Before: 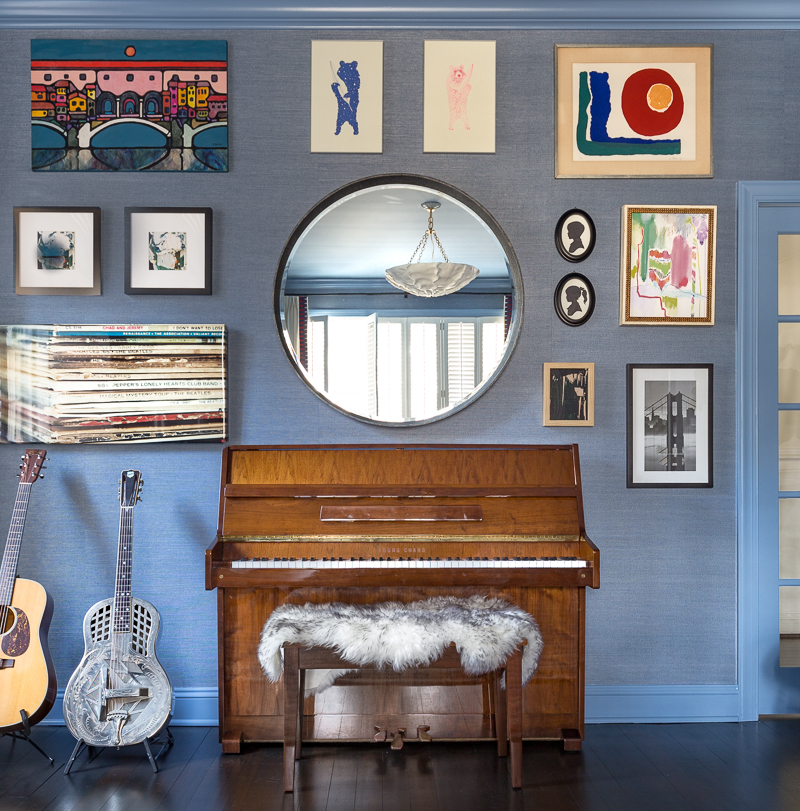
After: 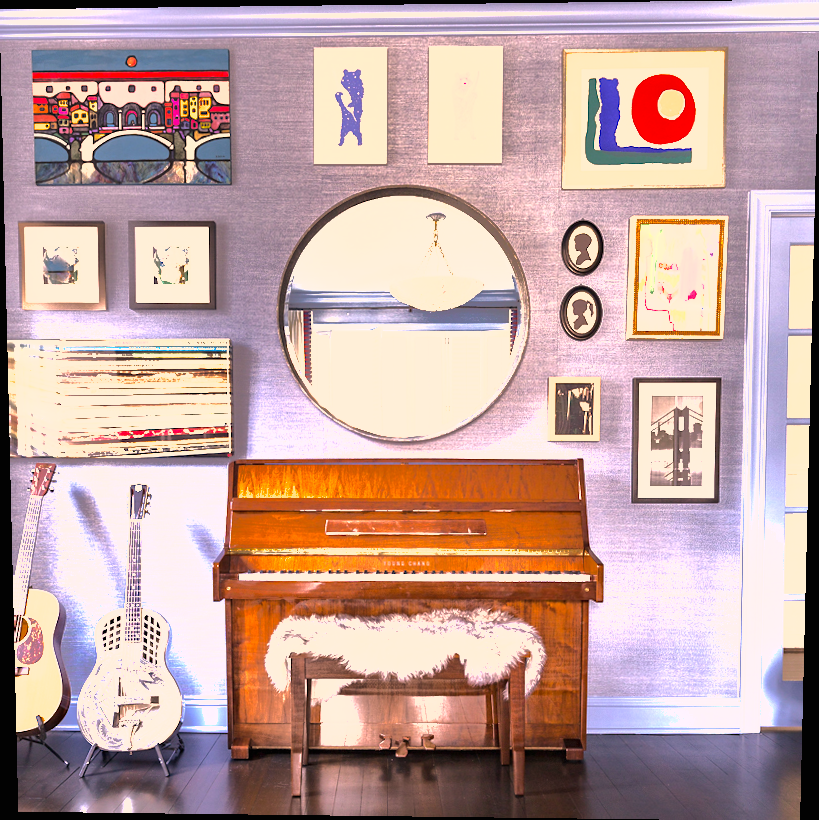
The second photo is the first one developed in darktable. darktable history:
rotate and perspective: lens shift (vertical) 0.048, lens shift (horizontal) -0.024, automatic cropping off
exposure: black level correction 0, exposure 1.3 EV, compensate exposure bias true, compensate highlight preservation false
shadows and highlights: shadows 40, highlights -60
color correction: highlights a* 21.88, highlights b* 22.25
tone equalizer: -8 EV -0.75 EV, -7 EV -0.7 EV, -6 EV -0.6 EV, -5 EV -0.4 EV, -3 EV 0.4 EV, -2 EV 0.6 EV, -1 EV 0.7 EV, +0 EV 0.75 EV, edges refinement/feathering 500, mask exposure compensation -1.57 EV, preserve details no
white balance: red 0.983, blue 1.036
